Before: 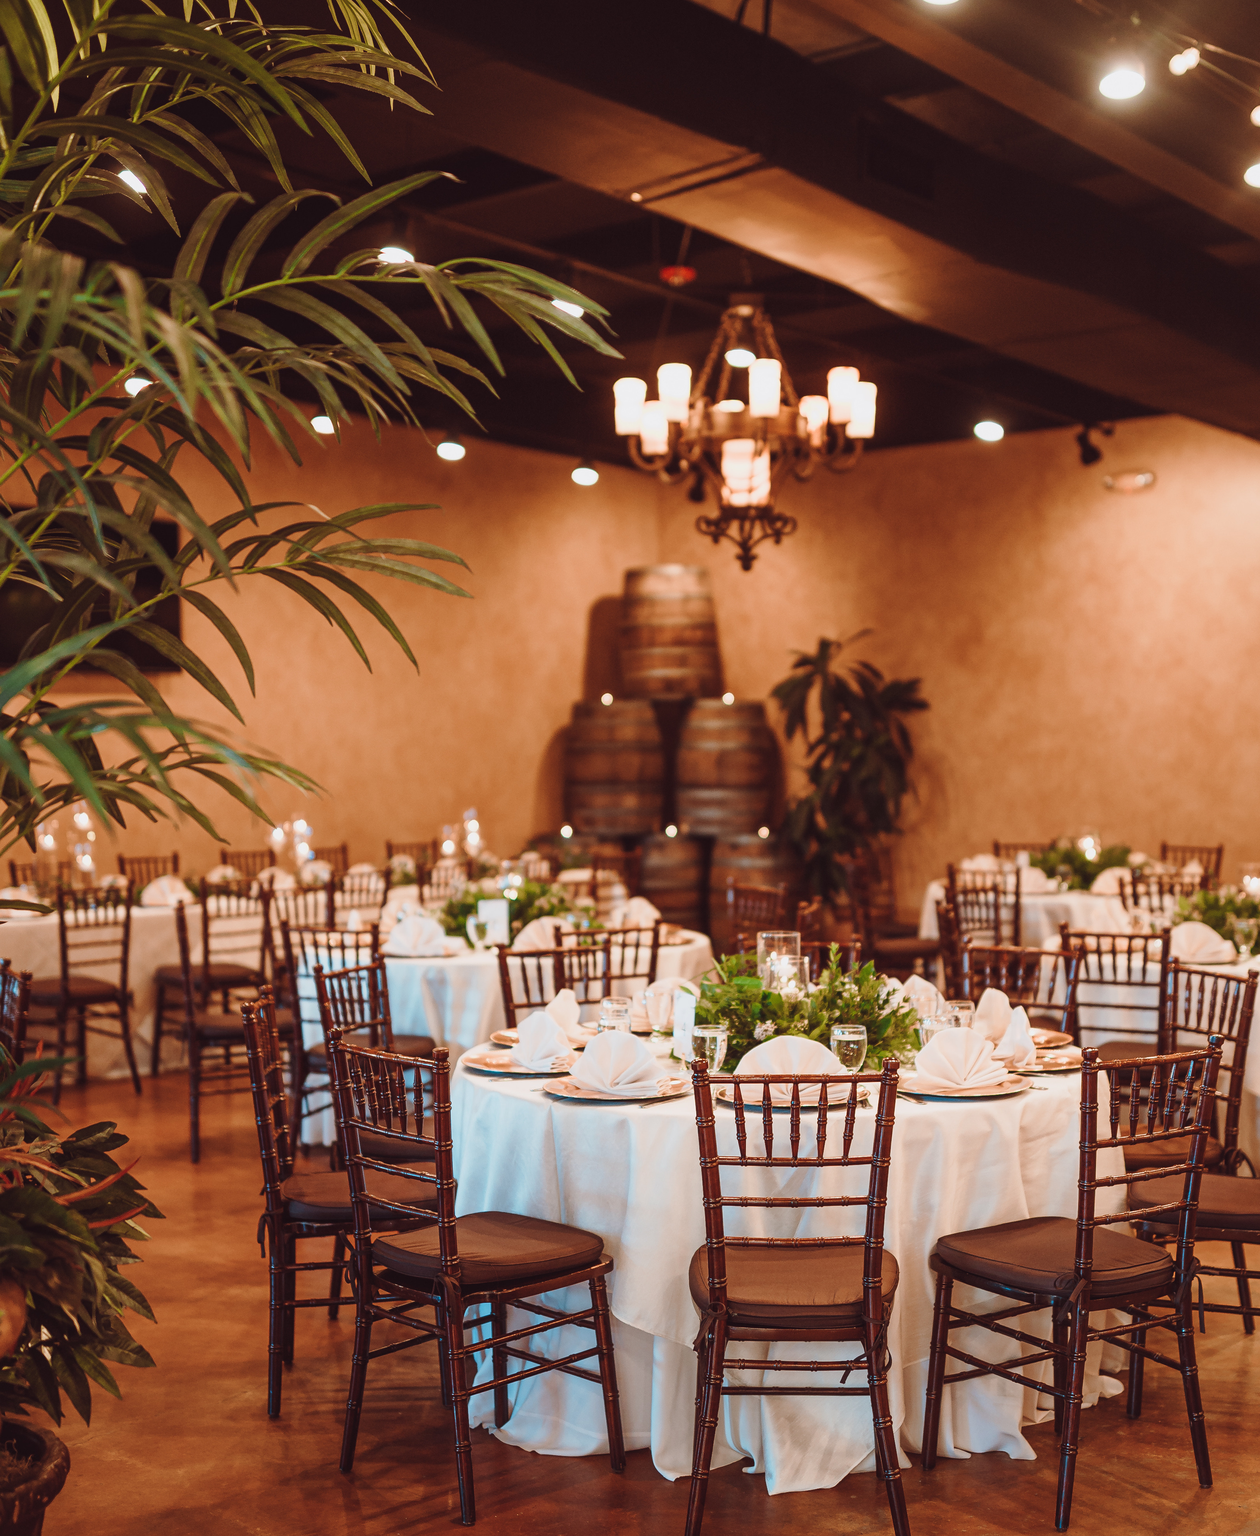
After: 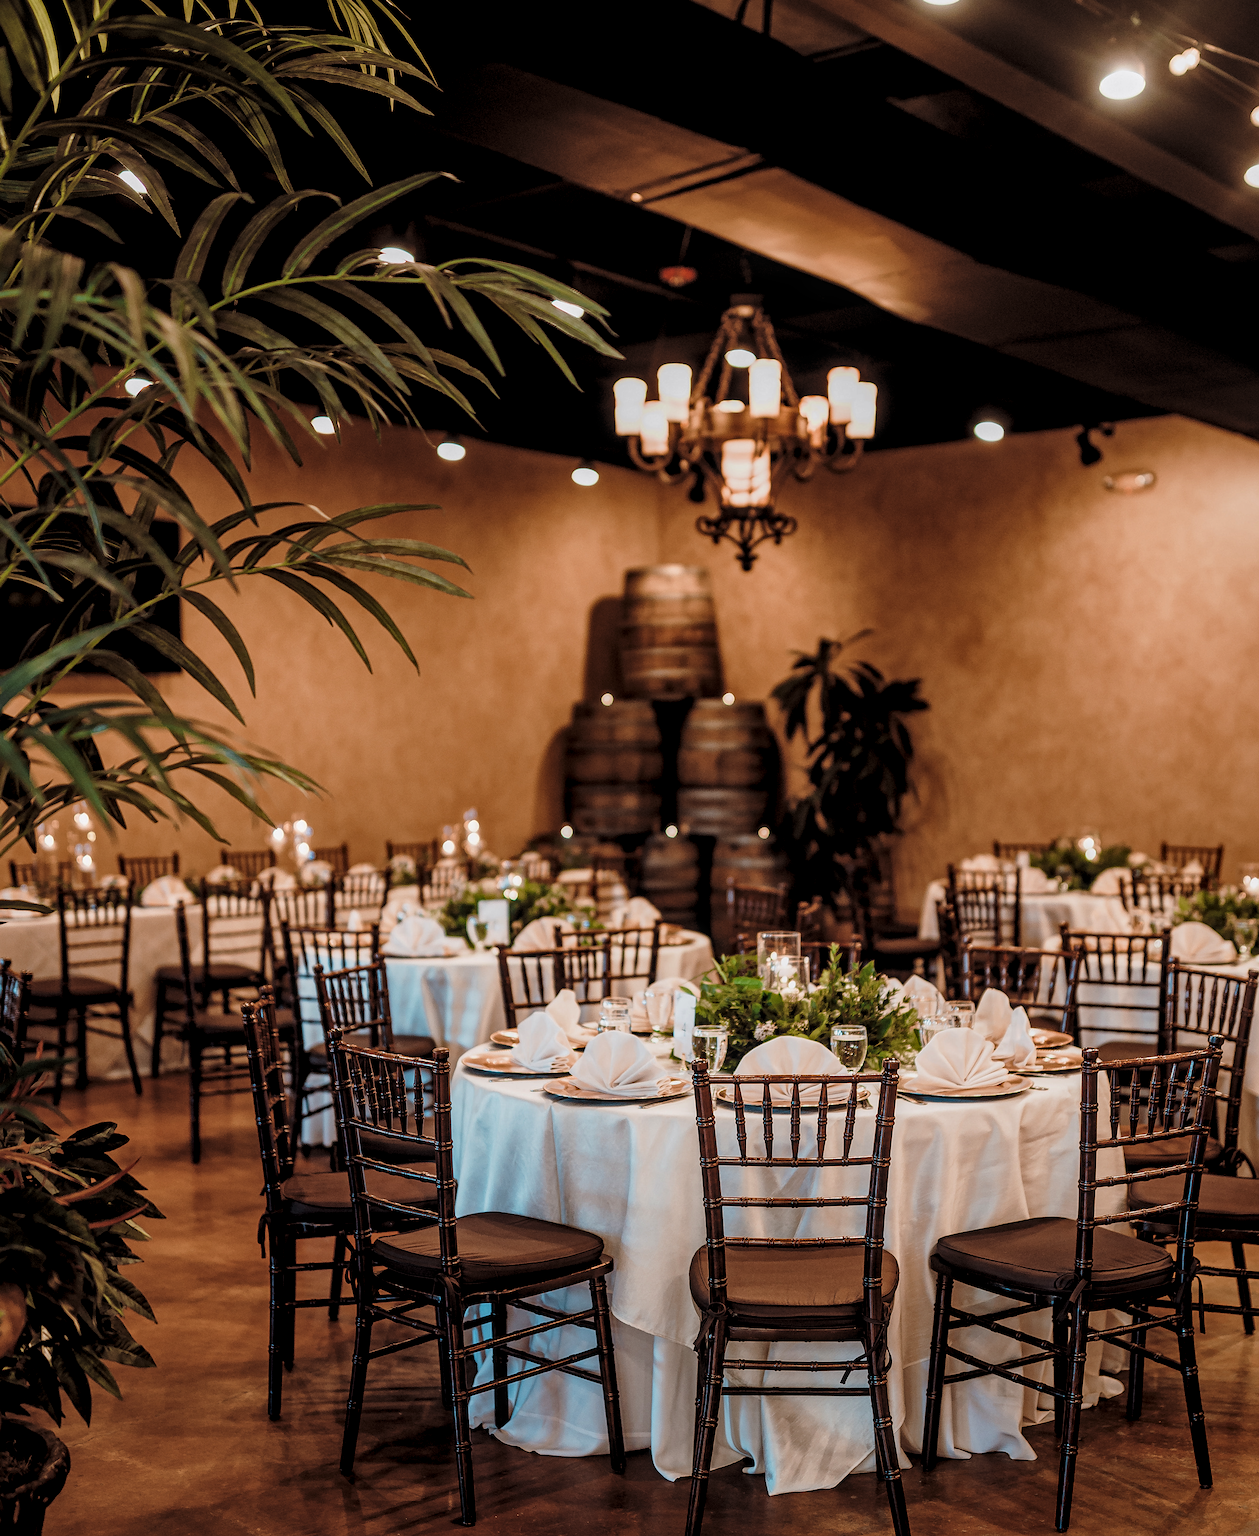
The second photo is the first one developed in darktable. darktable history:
local contrast: on, module defaults
levels: levels [0.116, 0.574, 1]
haze removal: adaptive false
sharpen: amount 0.215
shadows and highlights: shadows 24.89, highlights -23.95
